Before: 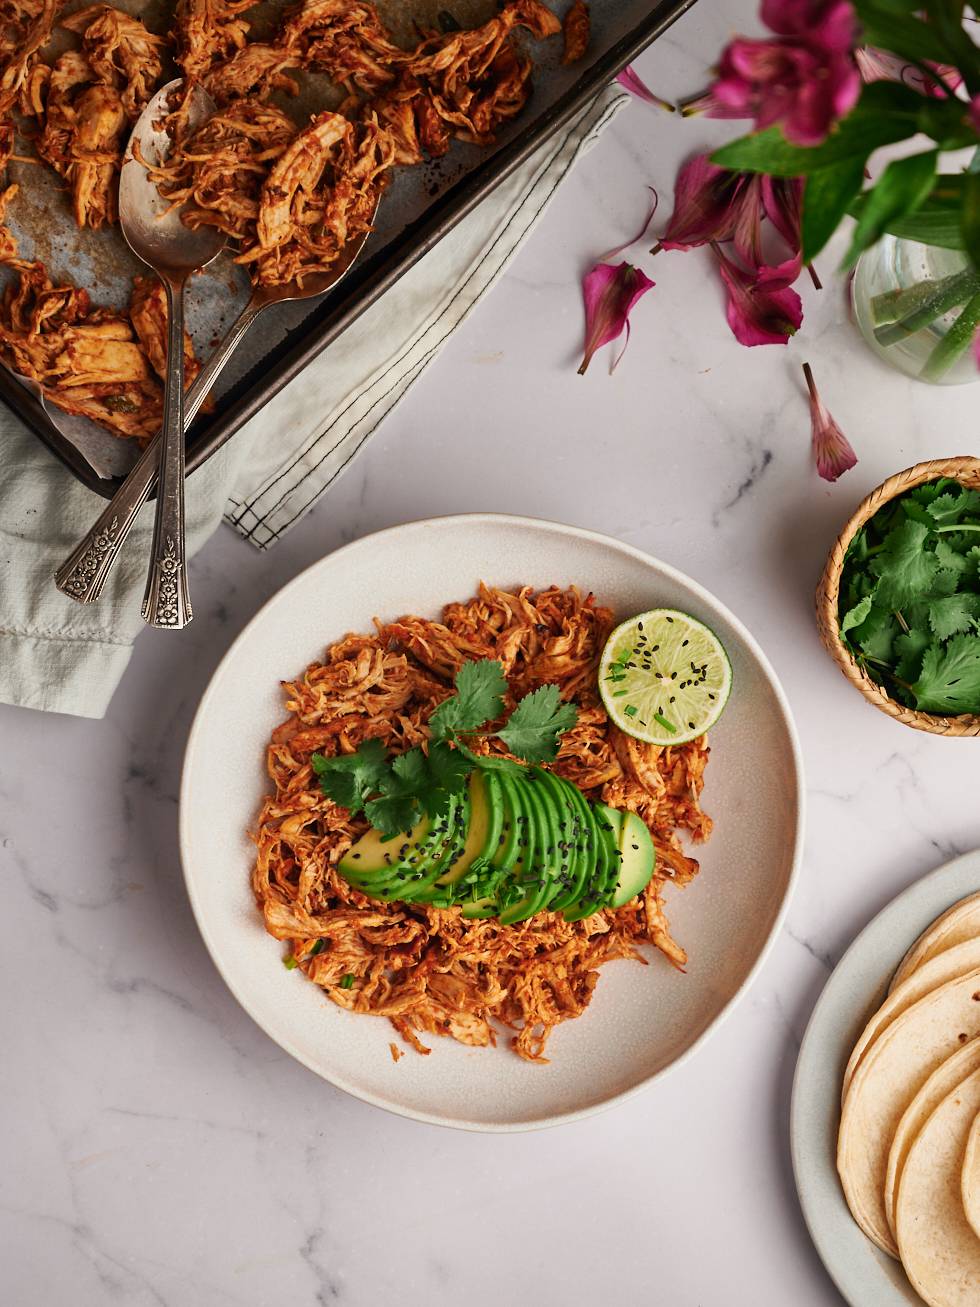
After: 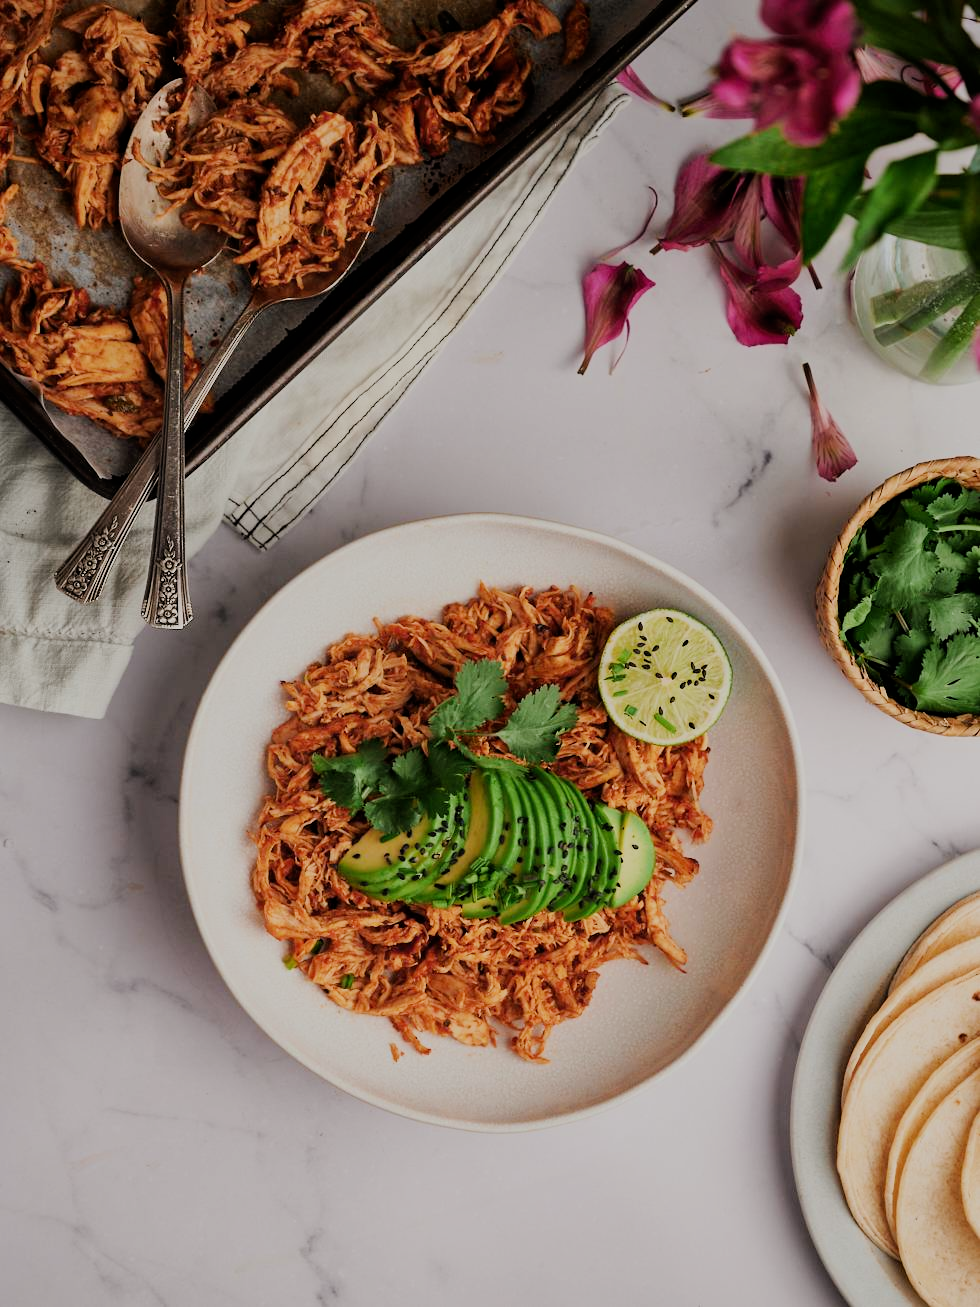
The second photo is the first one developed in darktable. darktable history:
filmic rgb: black relative exposure -7.15 EV, white relative exposure 5.38 EV, hardness 3.03
